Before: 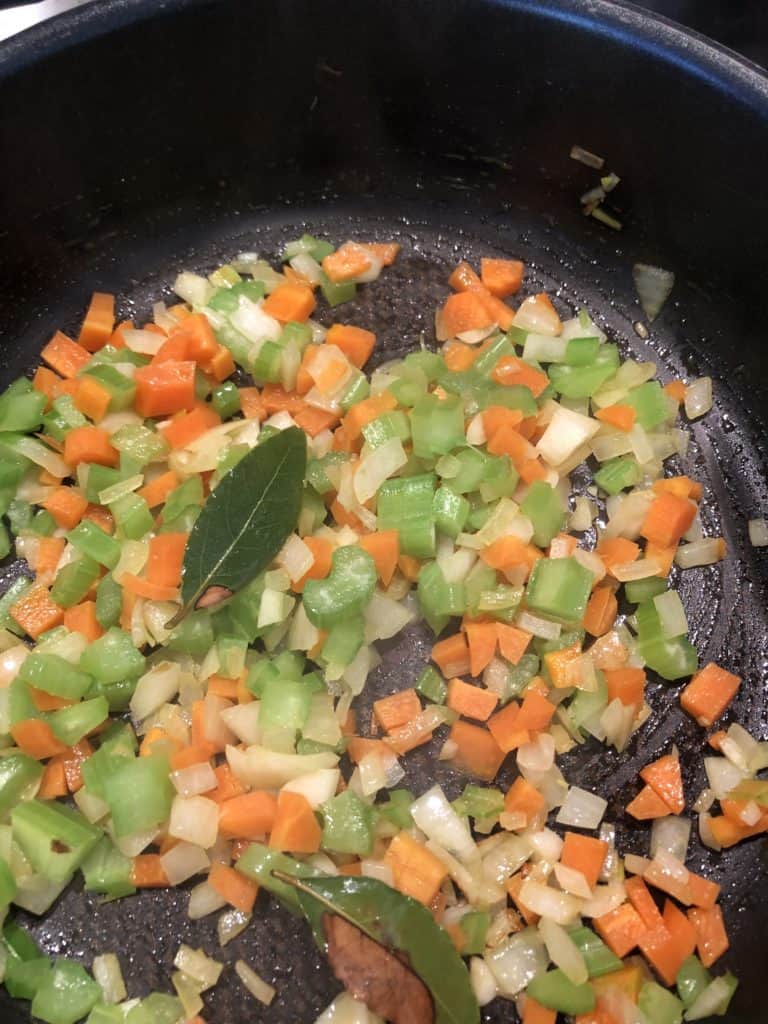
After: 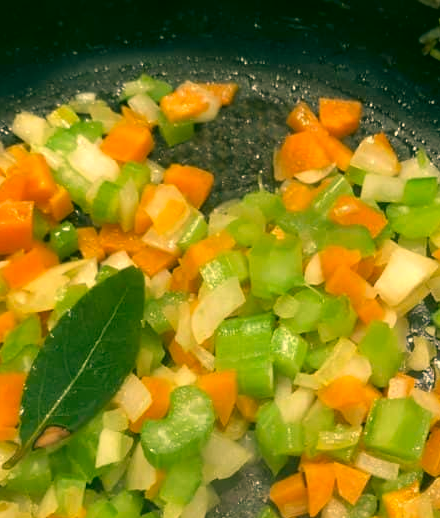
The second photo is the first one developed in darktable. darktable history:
color correction: highlights a* 5.65, highlights b* 33.05, shadows a* -25.84, shadows b* 3.82
crop: left 21.157%, top 15.661%, right 21.485%, bottom 33.714%
local contrast: mode bilateral grid, contrast 21, coarseness 51, detail 103%, midtone range 0.2
tone equalizer: on, module defaults
